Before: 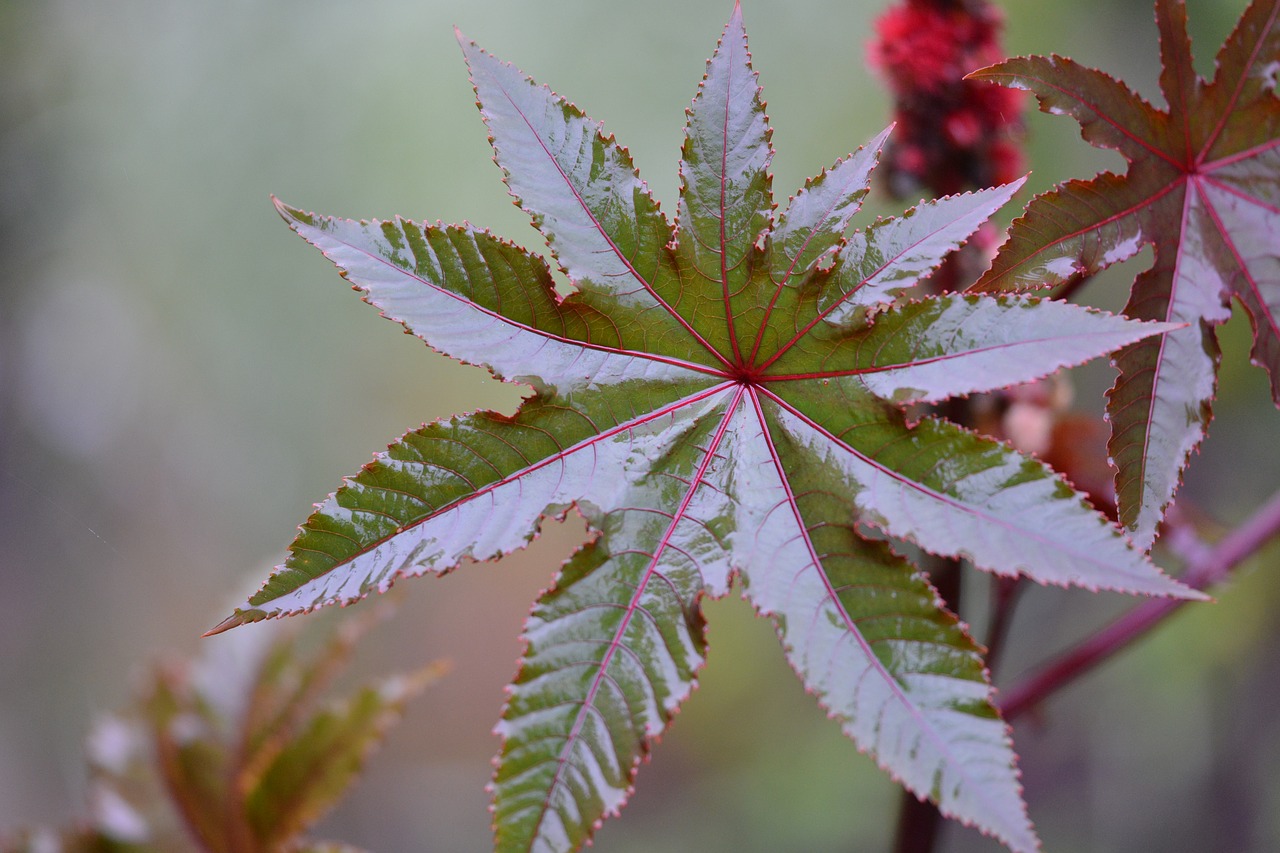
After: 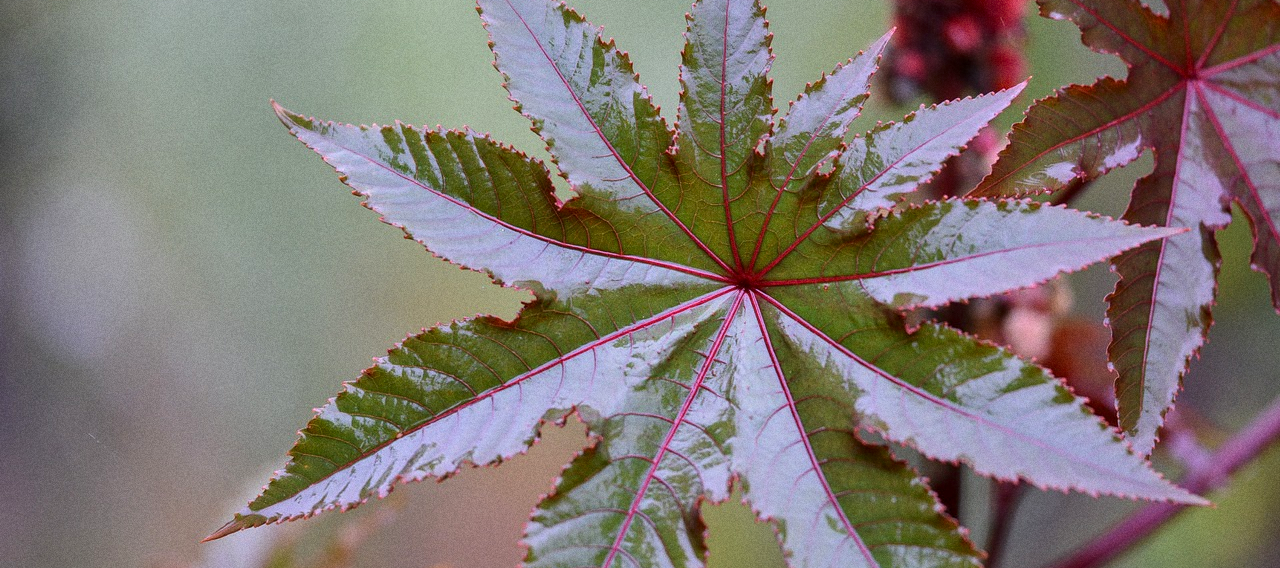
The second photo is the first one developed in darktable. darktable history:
velvia: strength 15%
bloom: size 5%, threshold 95%, strength 15%
grain: coarseness 0.47 ISO
local contrast: on, module defaults
crop: top 11.166%, bottom 22.168%
